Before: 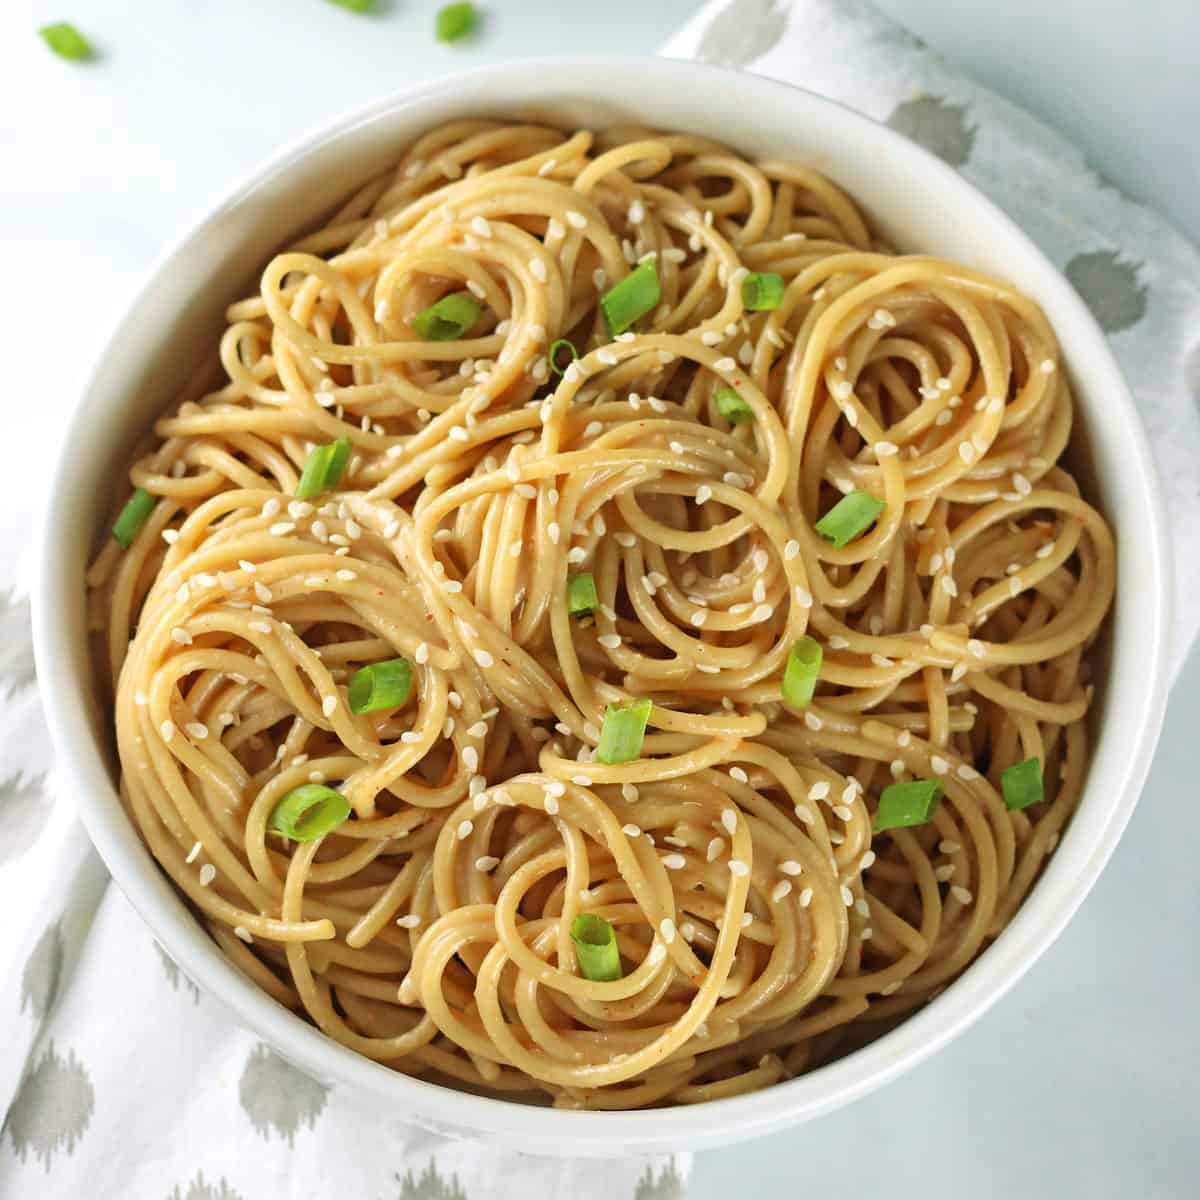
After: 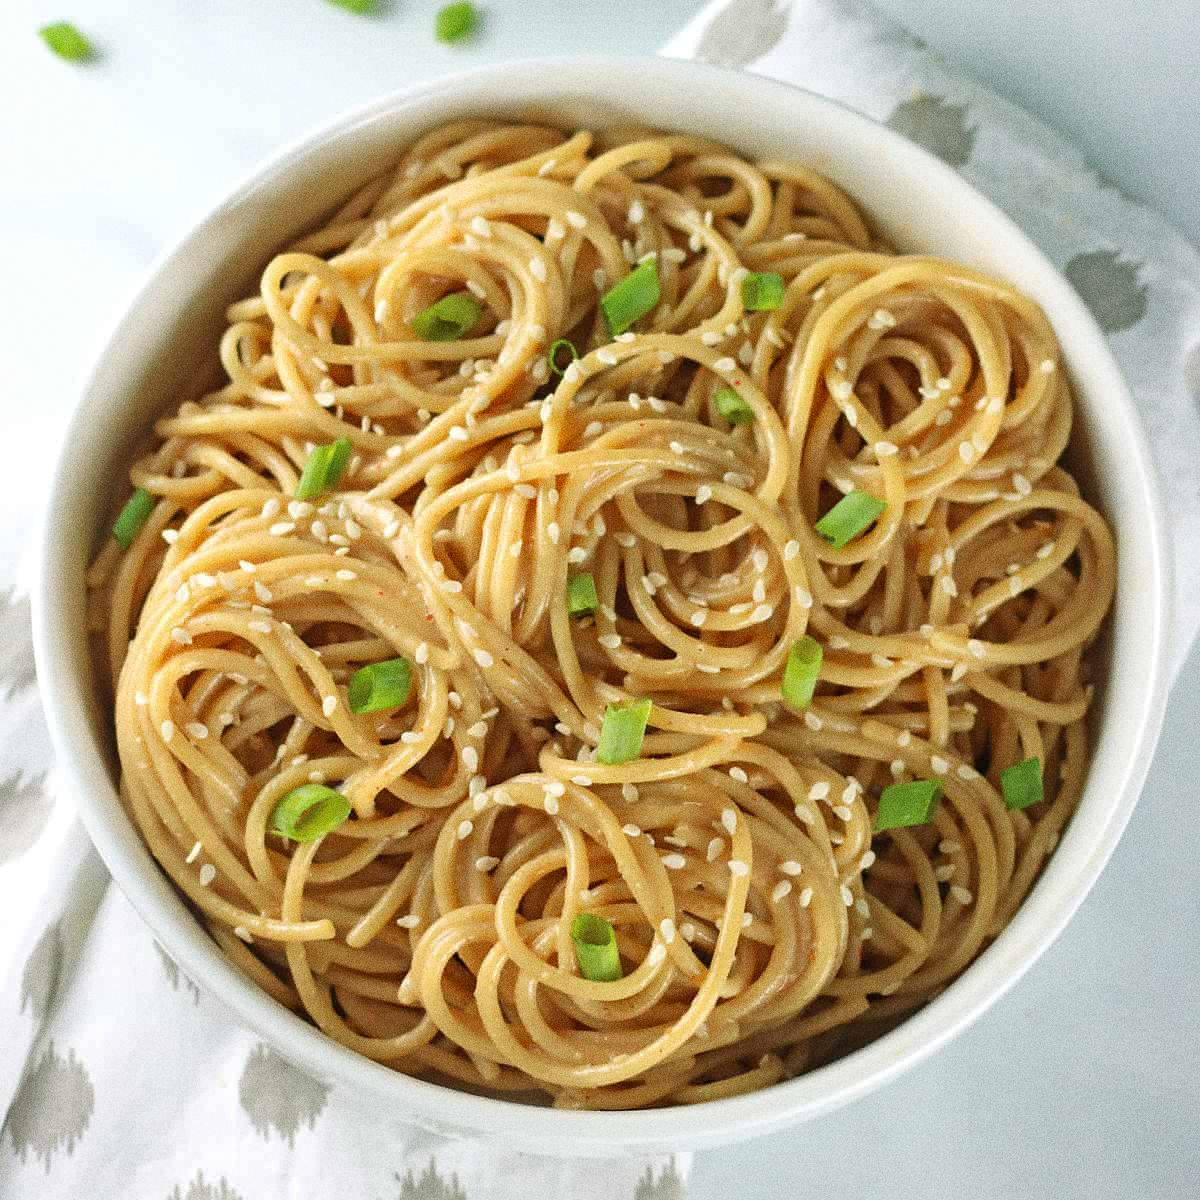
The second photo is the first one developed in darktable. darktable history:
shadows and highlights: radius 125.46, shadows 21.19, highlights -21.19, low approximation 0.01
grain: coarseness 8.68 ISO, strength 31.94%
